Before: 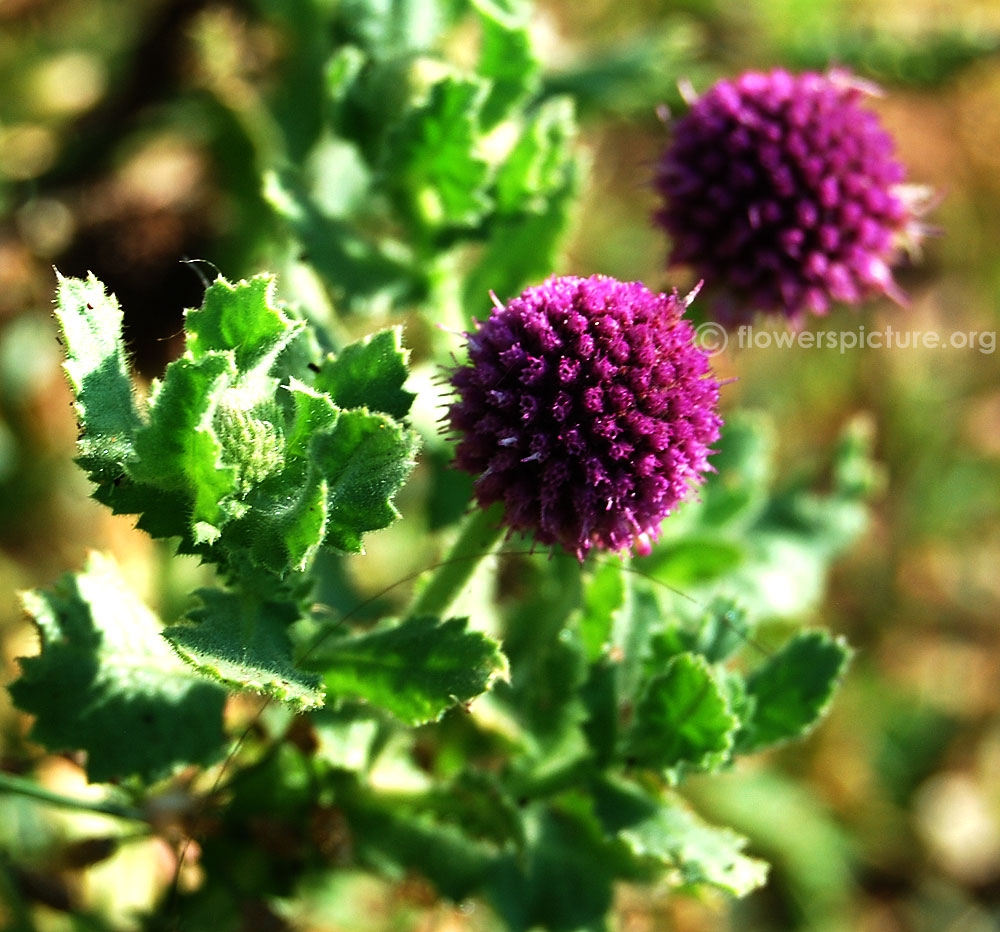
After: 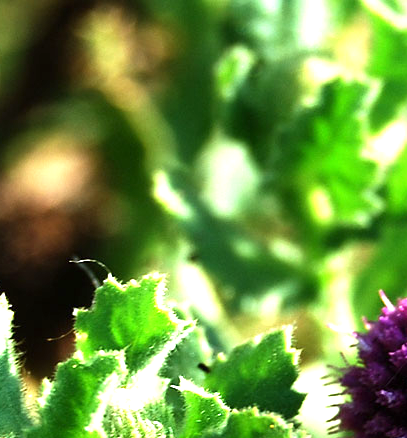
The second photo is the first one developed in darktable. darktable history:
crop and rotate: left 11.093%, top 0.049%, right 48.159%, bottom 52.877%
exposure: exposure 0.556 EV, compensate highlight preservation false
